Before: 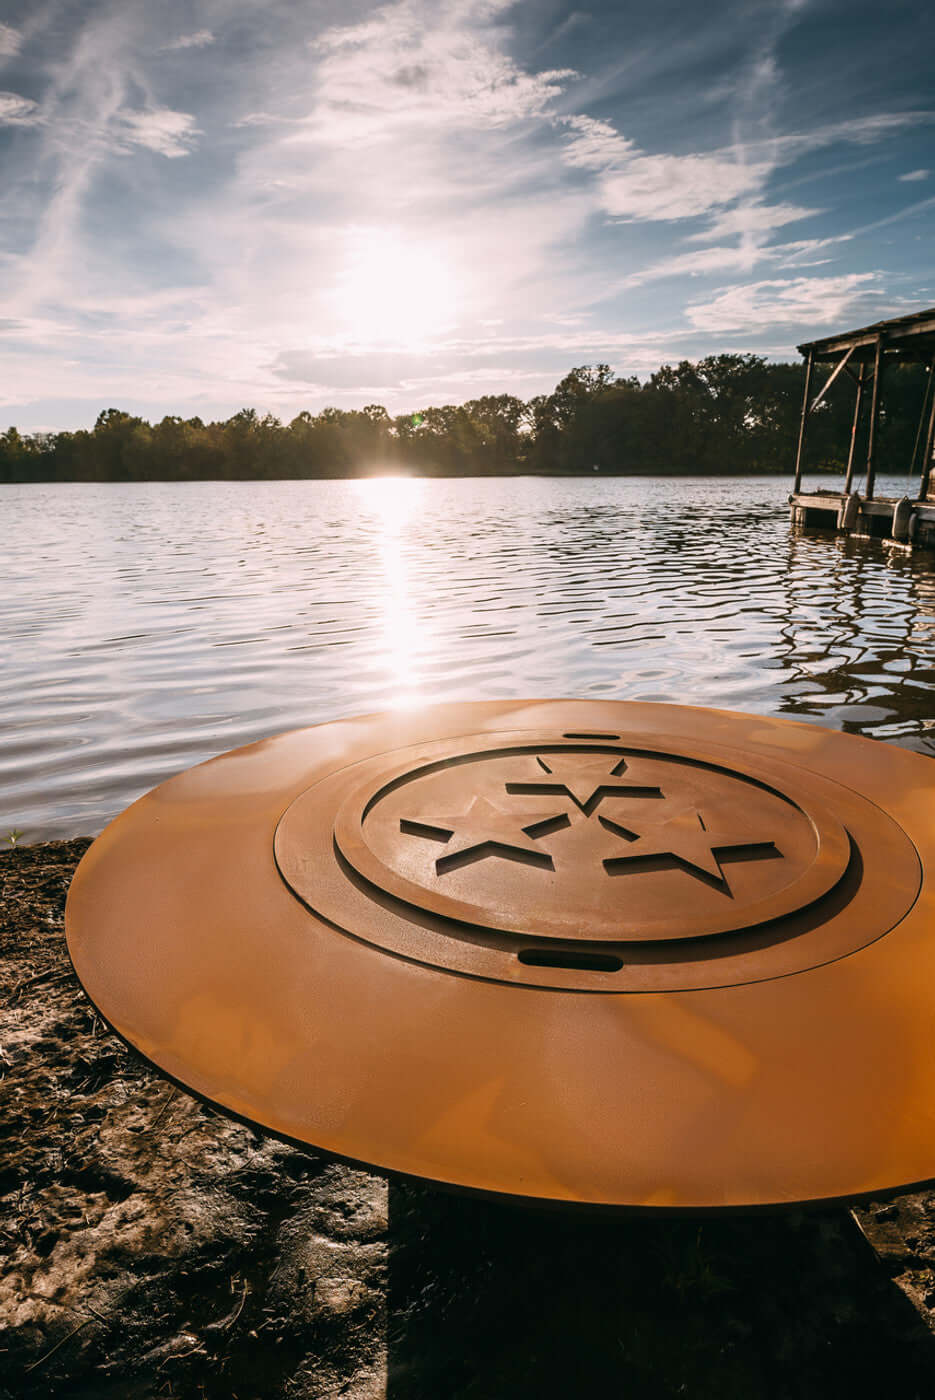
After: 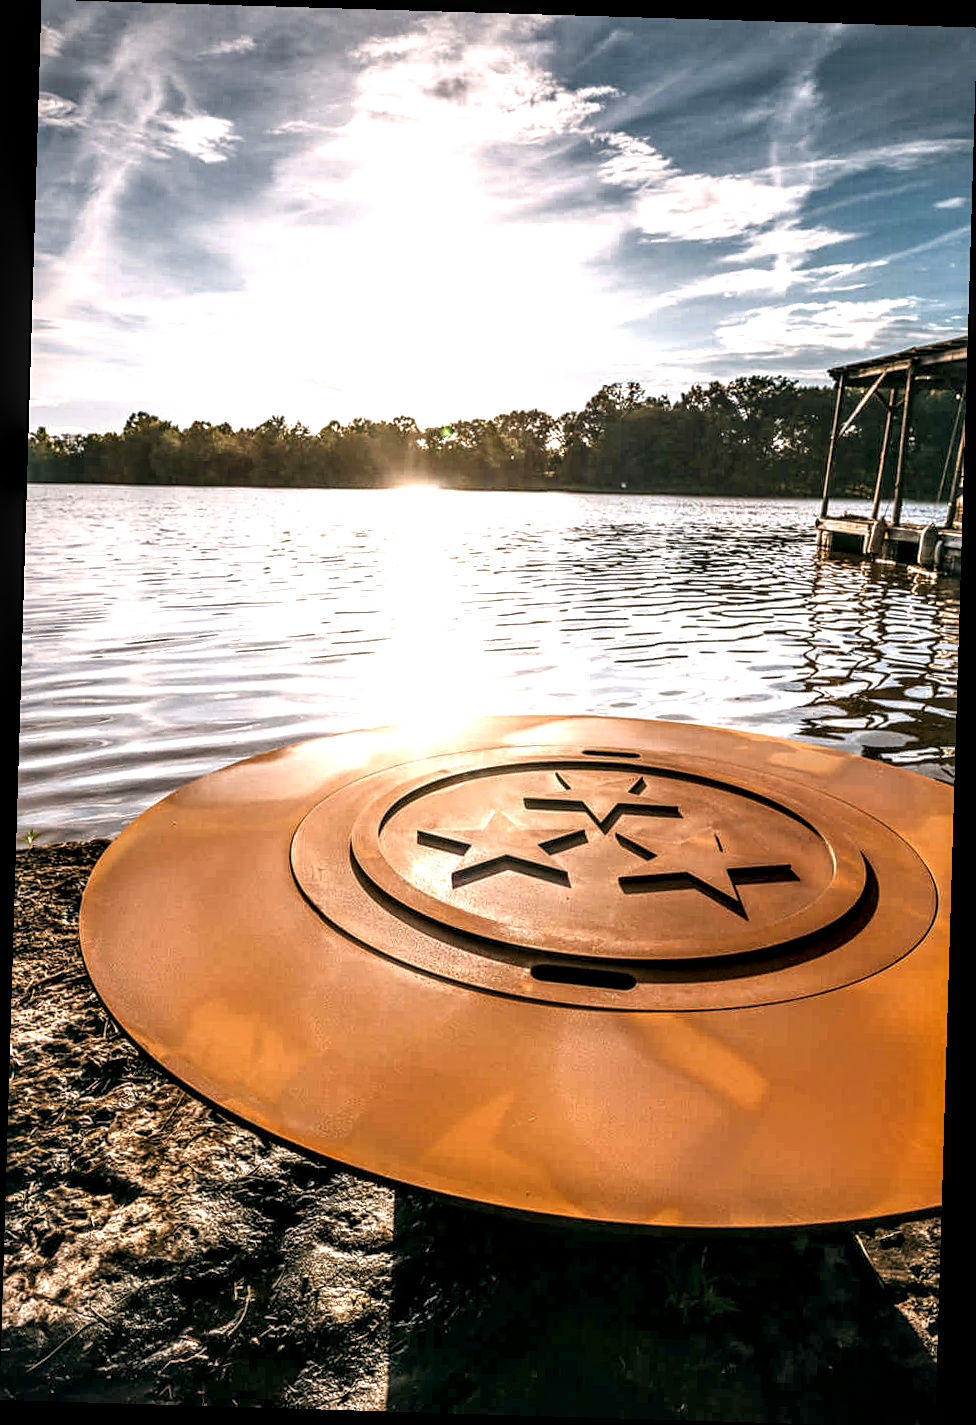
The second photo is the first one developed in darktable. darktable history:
crop: bottom 0.071%
sharpen: amount 0.2
exposure: exposure 0.77 EV, compensate highlight preservation false
local contrast: highlights 19%, detail 186%
rotate and perspective: rotation 1.72°, automatic cropping off
vignetting: fall-off start 91.19%
